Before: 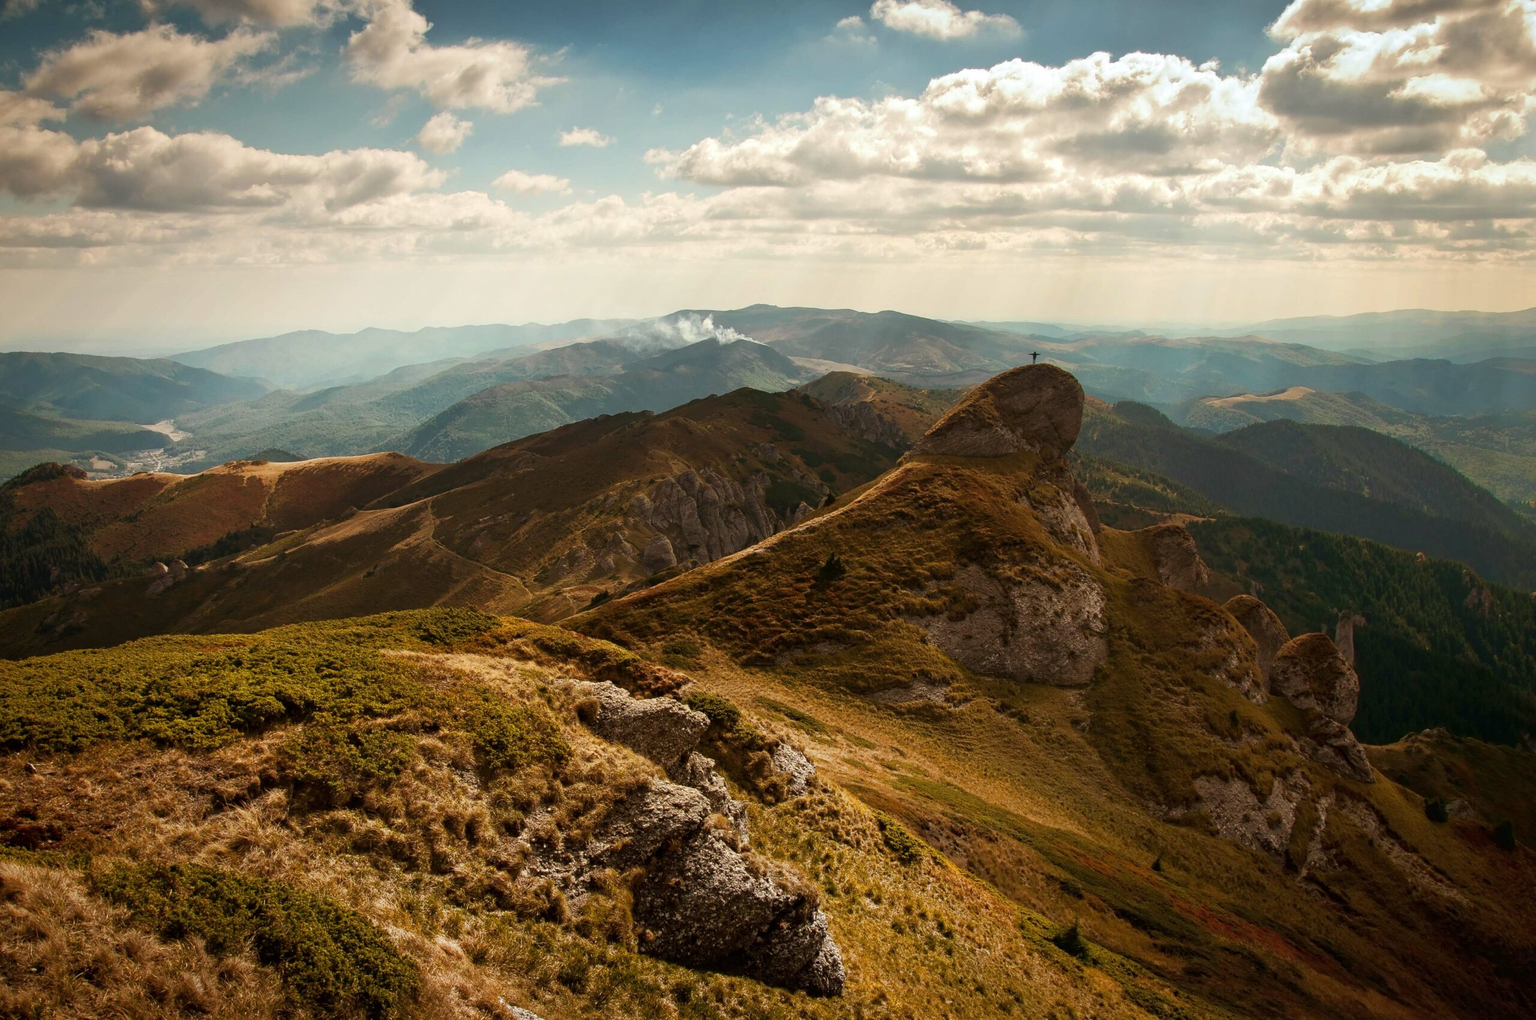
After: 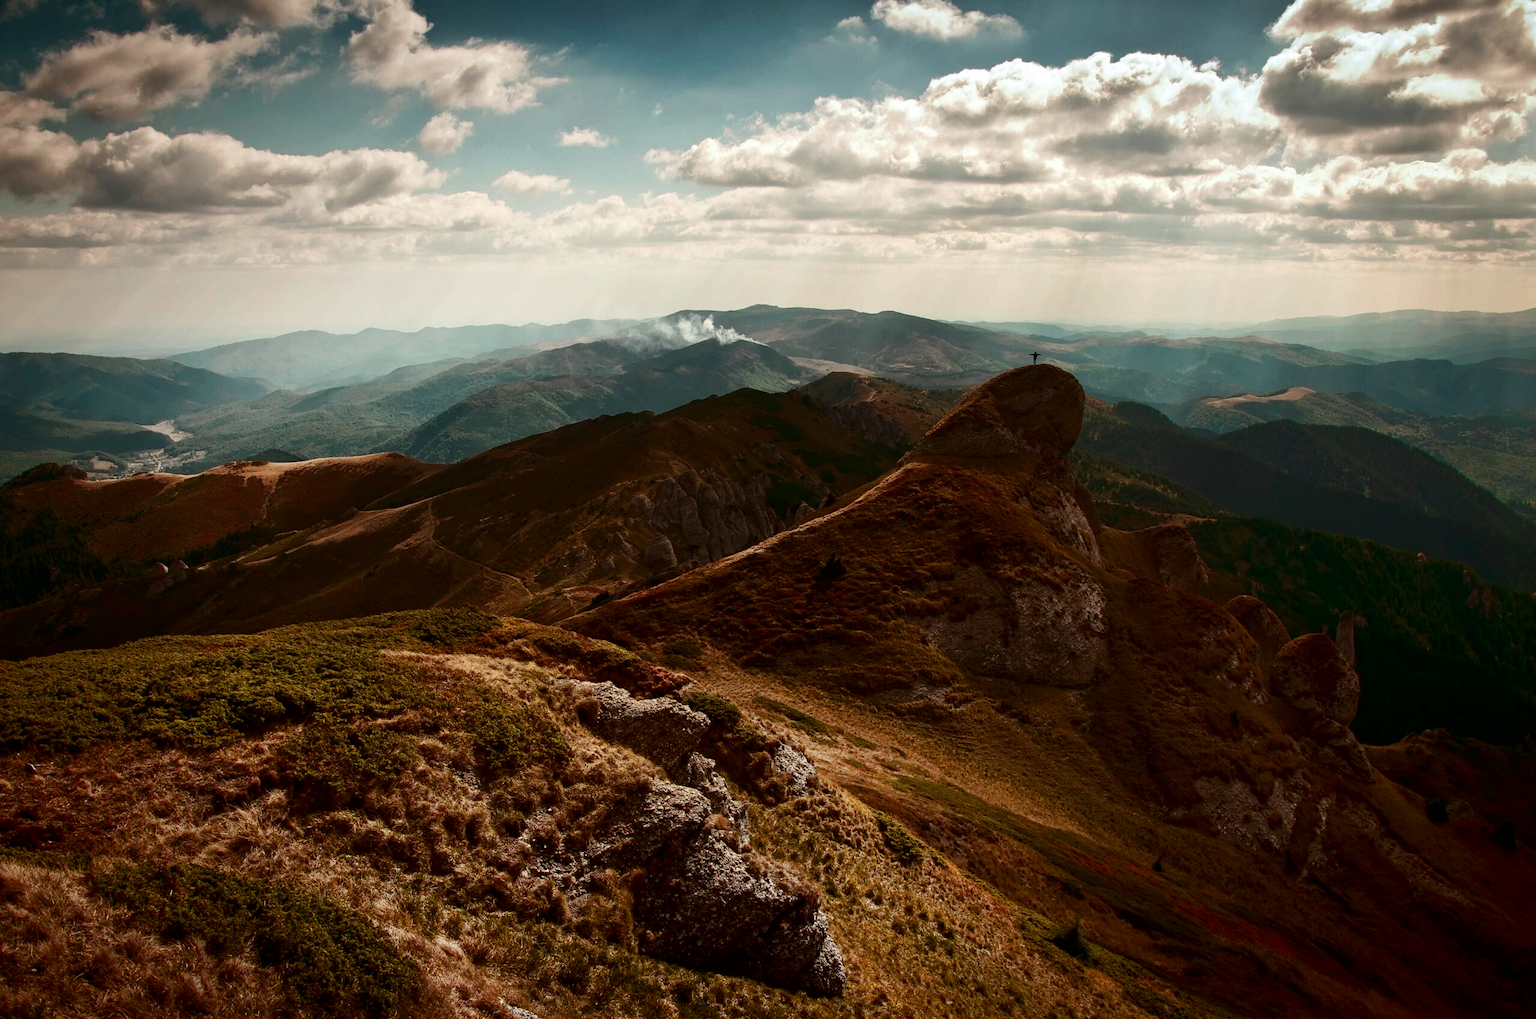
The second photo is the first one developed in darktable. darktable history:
contrast brightness saturation: contrast 0.13, brightness -0.24, saturation 0.14
color contrast: blue-yellow contrast 0.7
